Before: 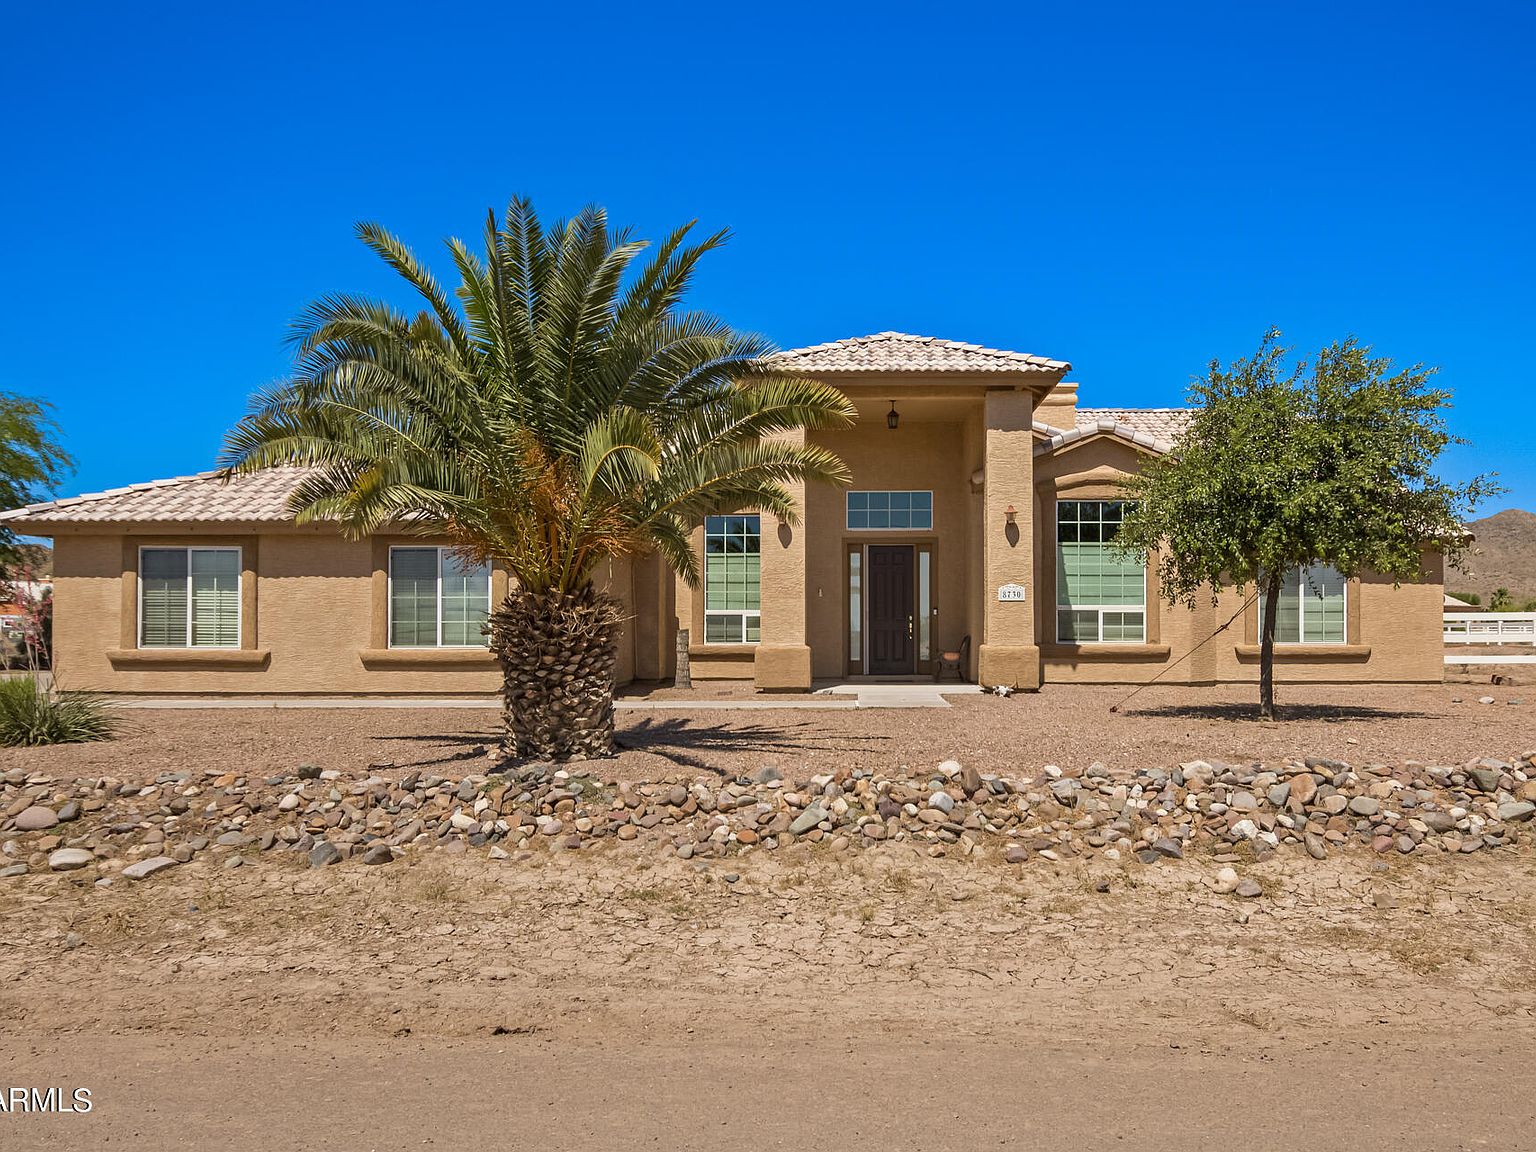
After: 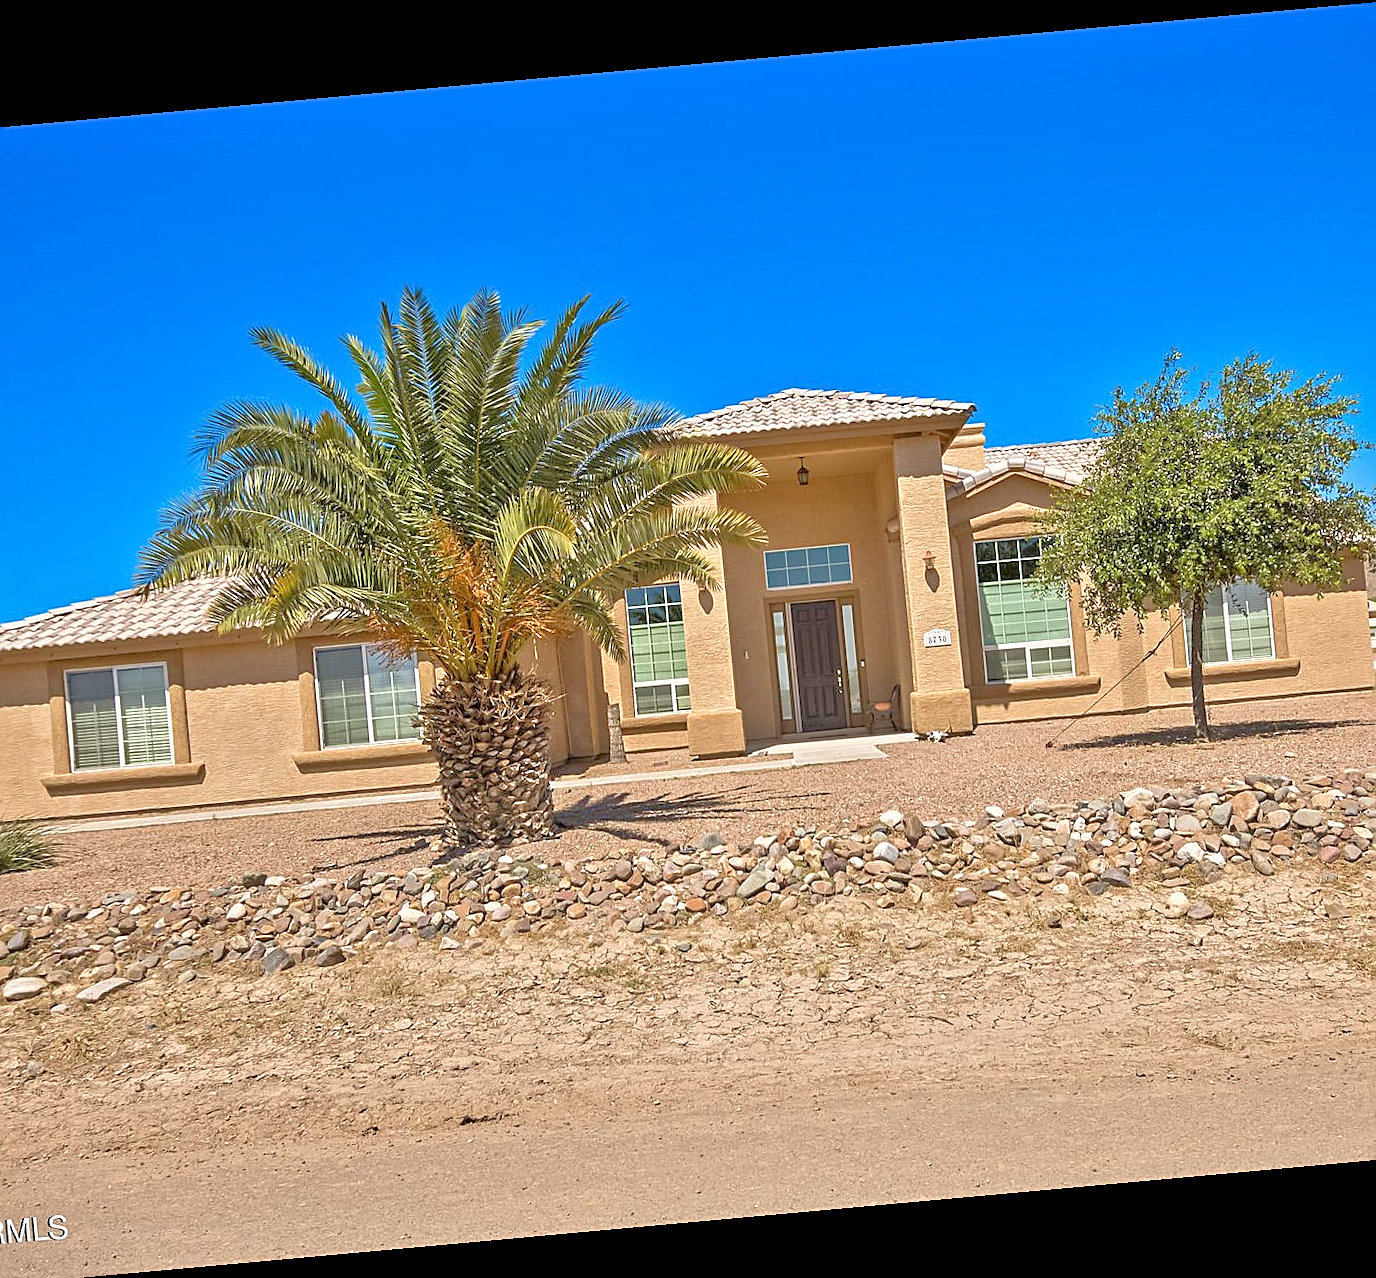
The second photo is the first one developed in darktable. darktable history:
rotate and perspective: rotation -5.2°, automatic cropping off
sharpen: on, module defaults
crop: left 7.598%, right 7.873%
color balance: mode lift, gamma, gain (sRGB)
tone equalizer: -8 EV 2 EV, -7 EV 2 EV, -6 EV 2 EV, -5 EV 2 EV, -4 EV 2 EV, -3 EV 1.5 EV, -2 EV 1 EV, -1 EV 0.5 EV
